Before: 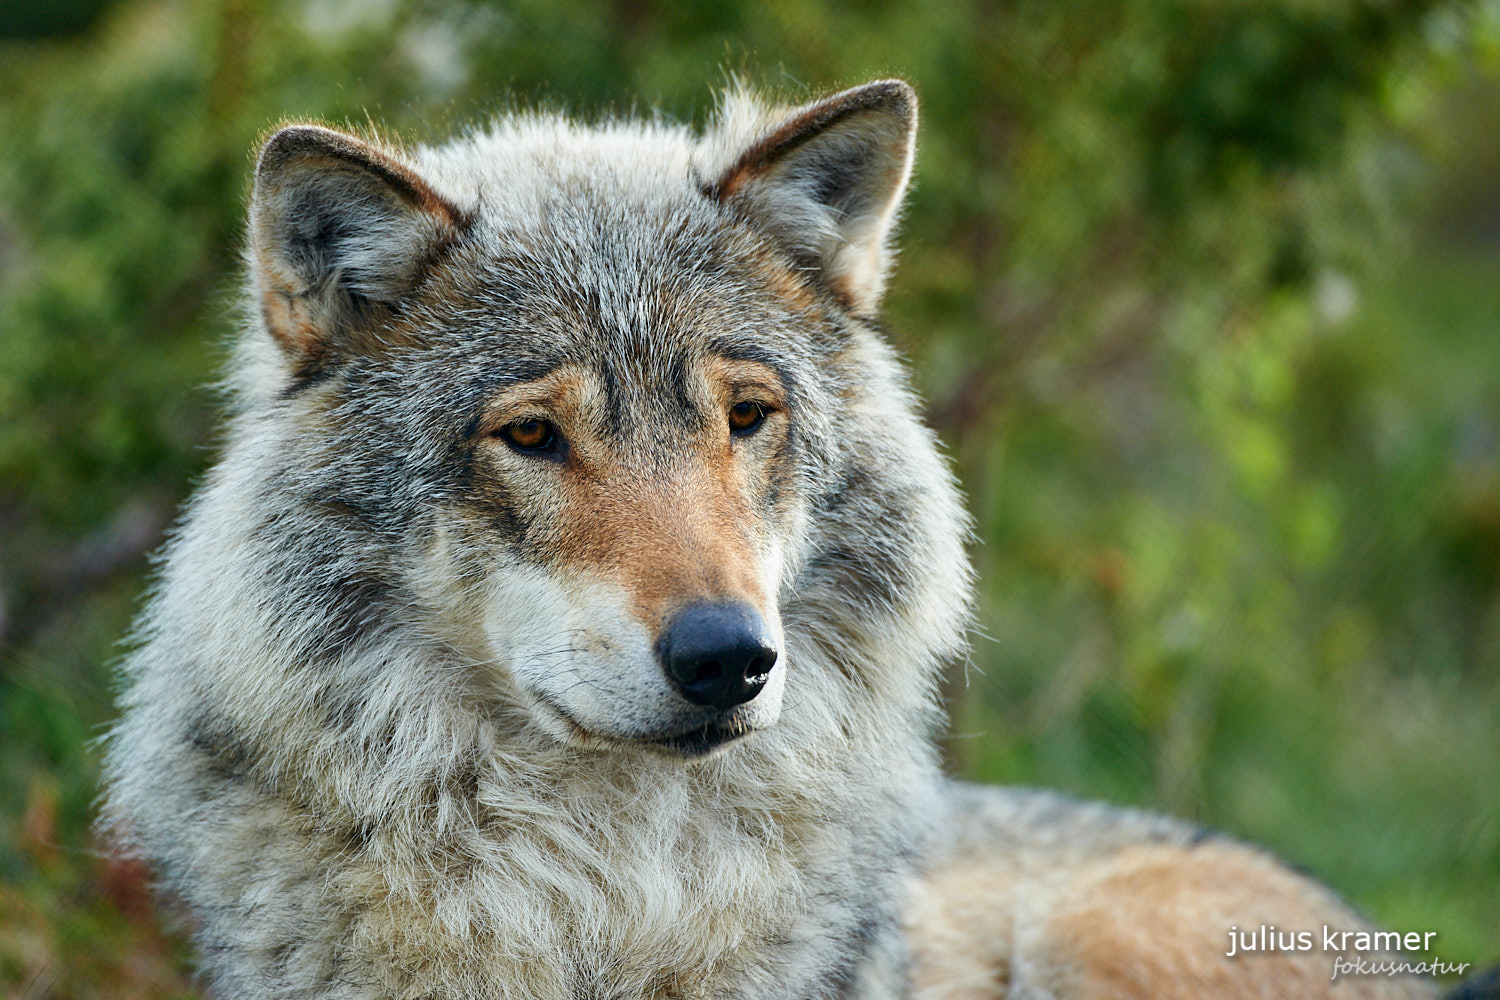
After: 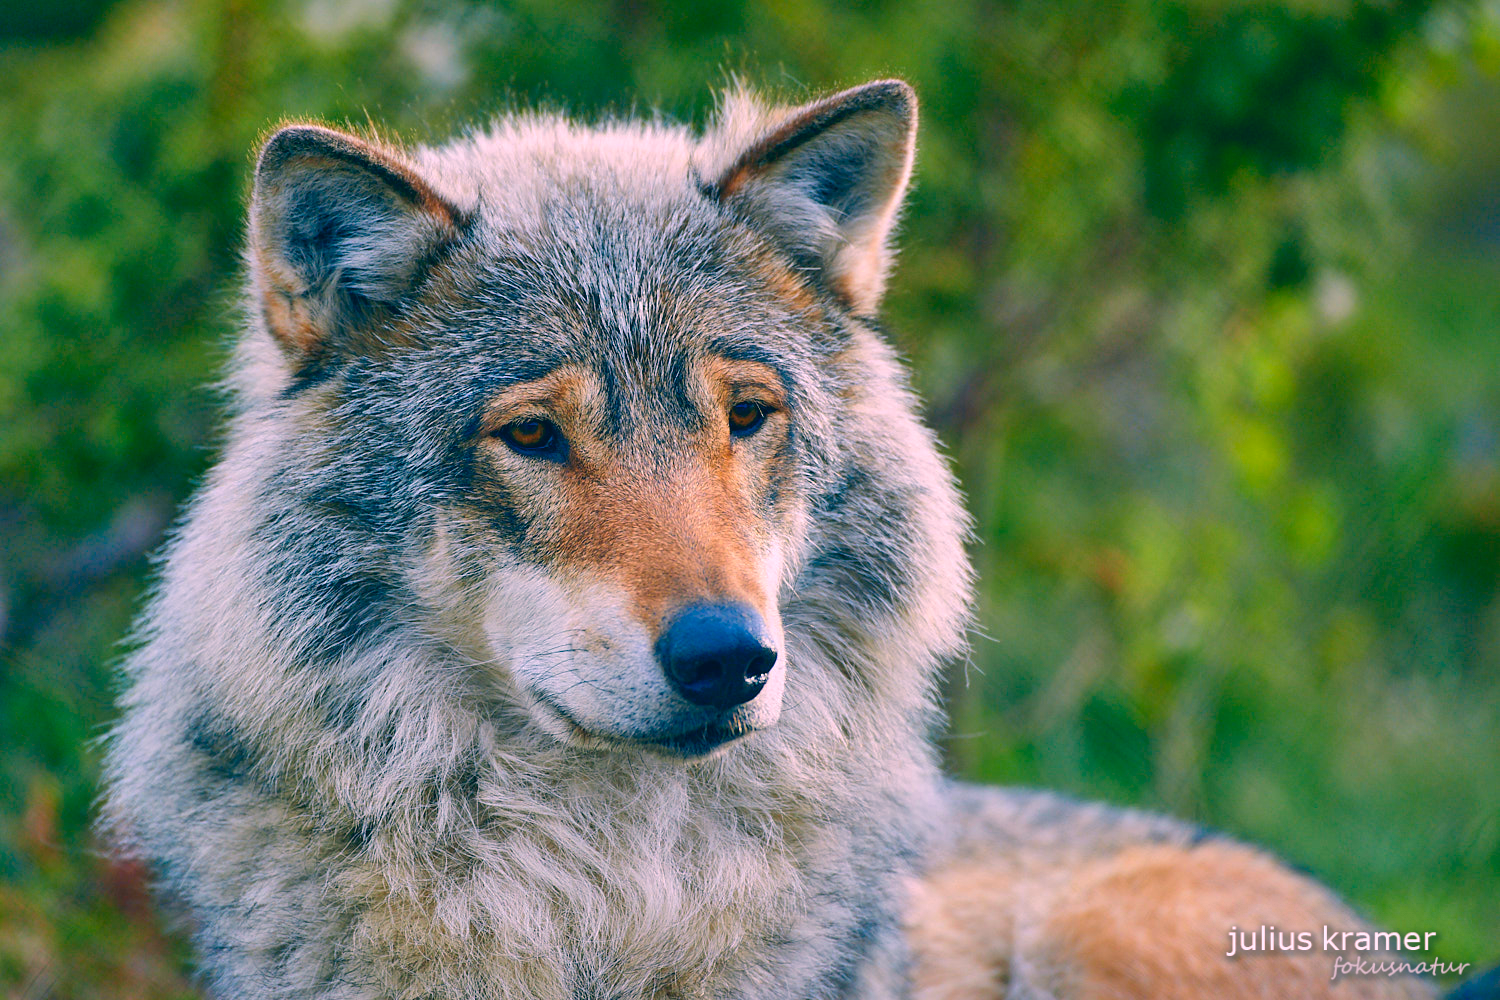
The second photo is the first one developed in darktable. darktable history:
color correction: highlights a* 17.03, highlights b* 0.205, shadows a* -15.38, shadows b* -14.56, saturation 1.5
shadows and highlights: on, module defaults
